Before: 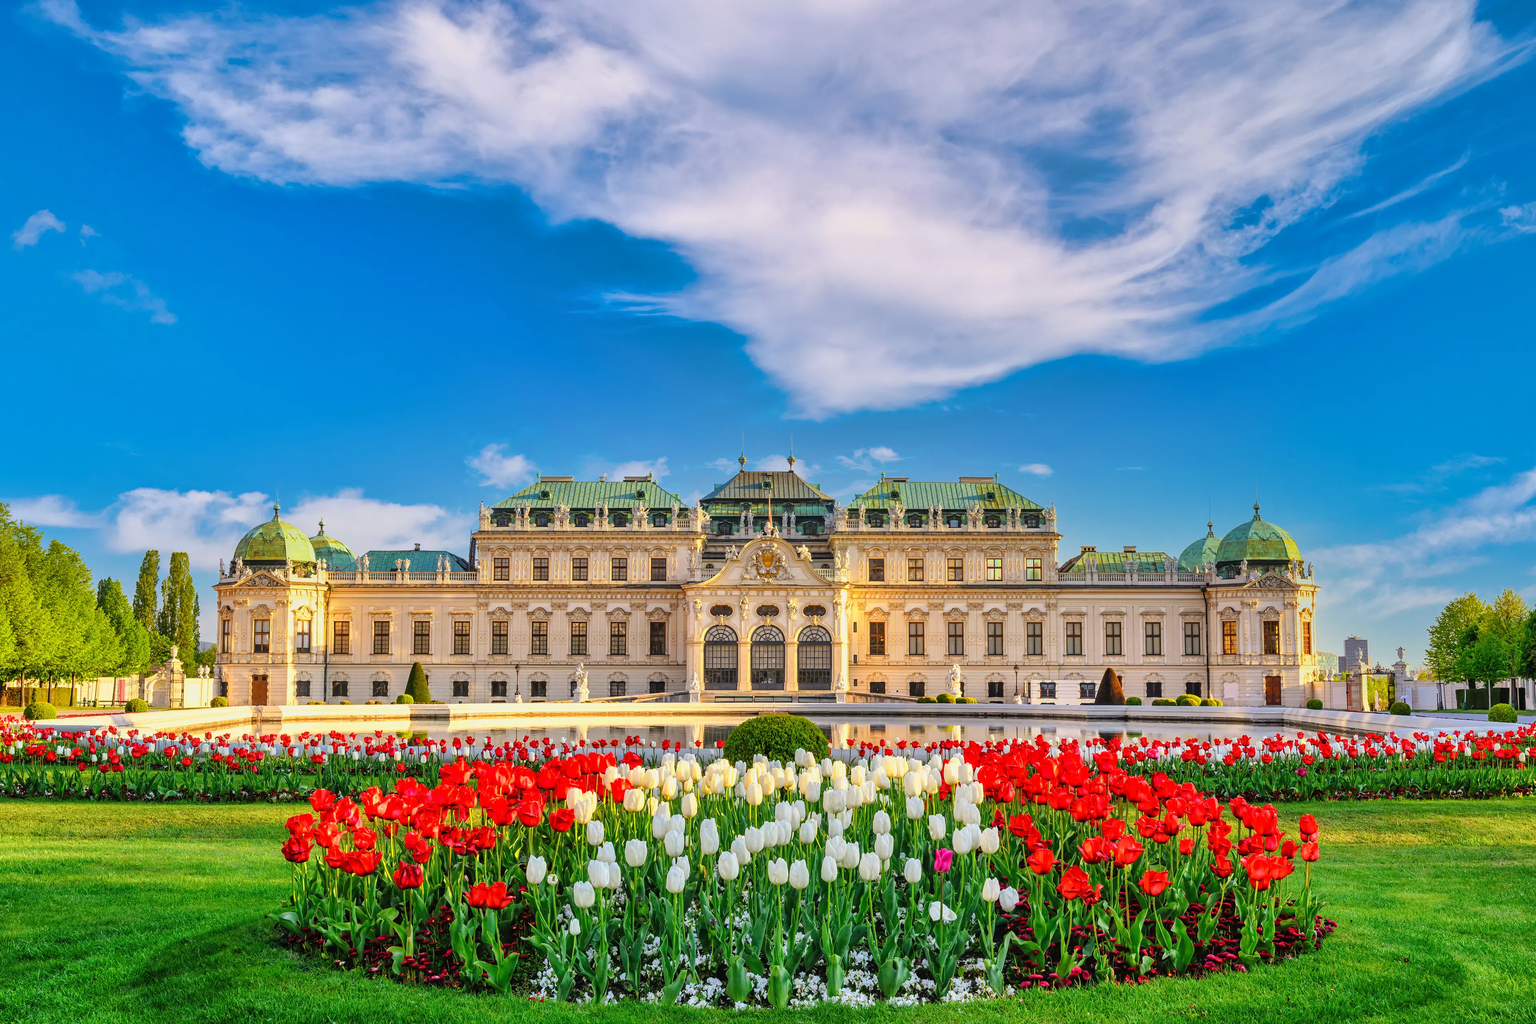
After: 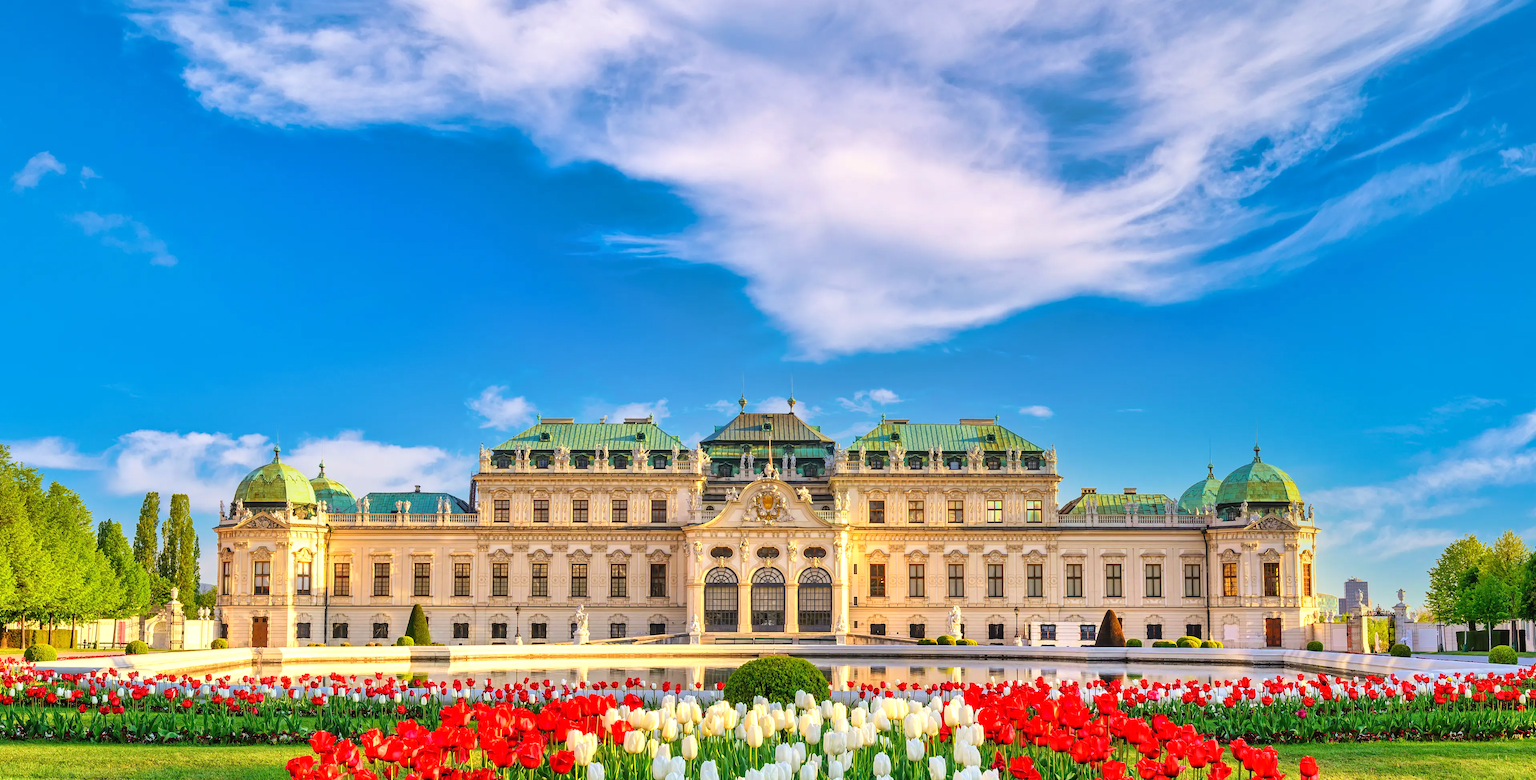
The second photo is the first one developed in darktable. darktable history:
velvia: on, module defaults
crop: top 5.73%, bottom 18.064%
exposure: exposure 0.229 EV, compensate highlight preservation false
